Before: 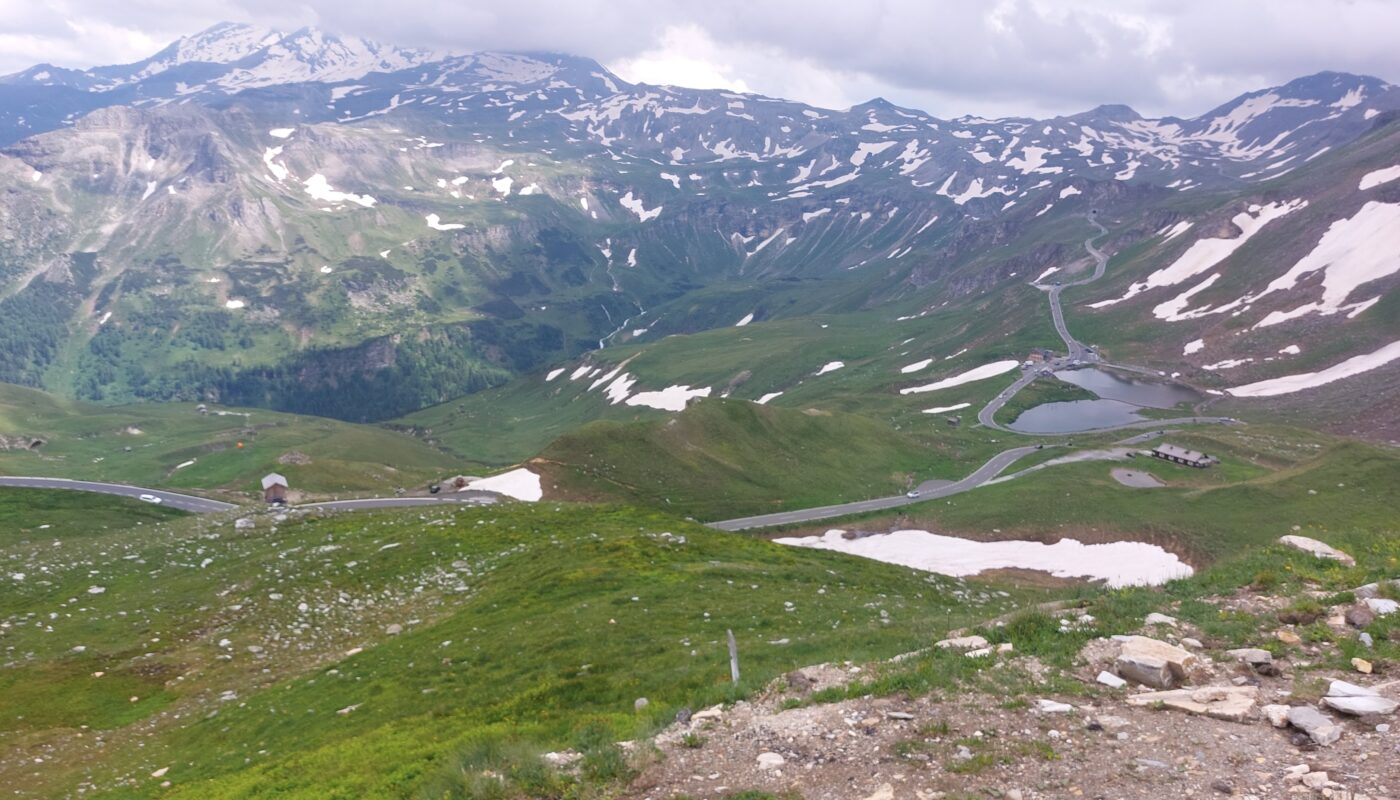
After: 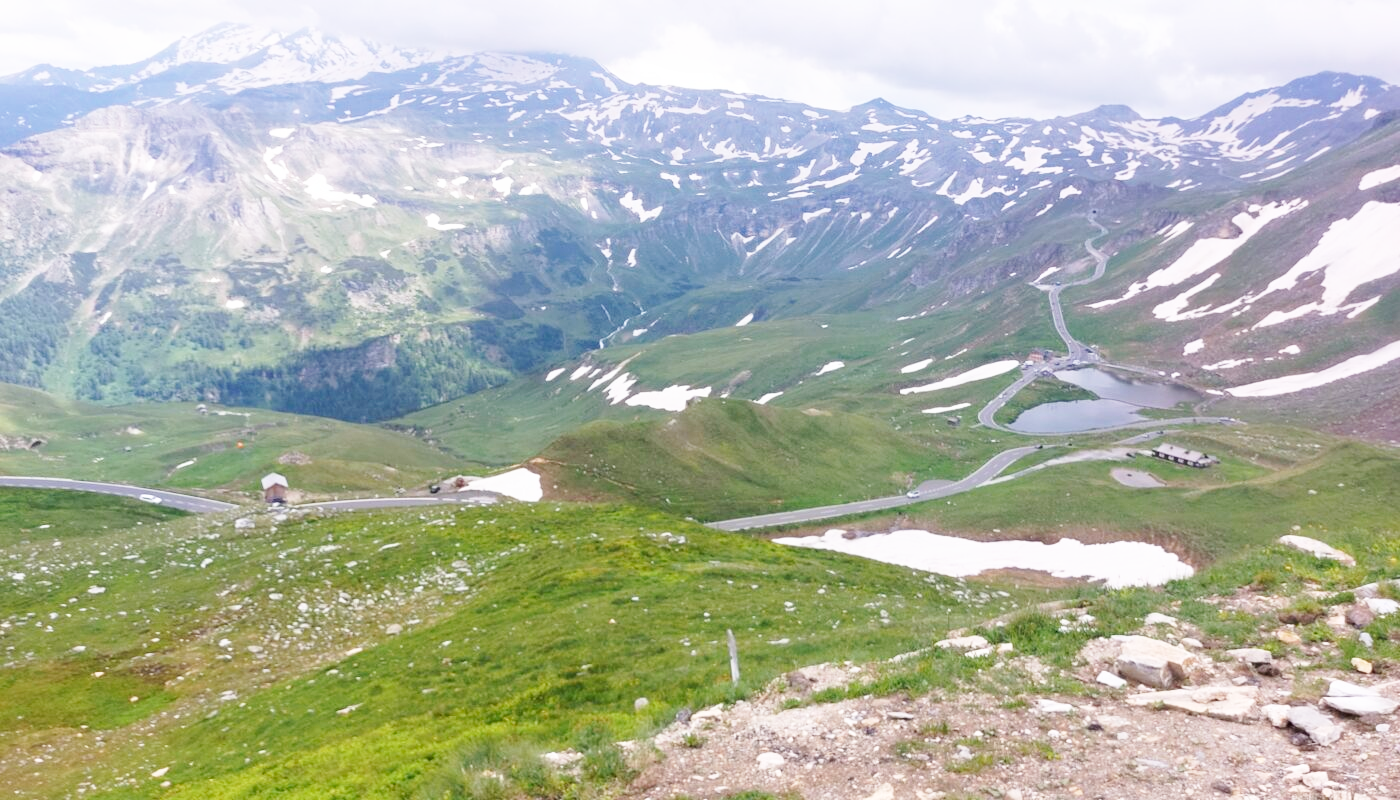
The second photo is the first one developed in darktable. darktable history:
base curve: curves: ch0 [(0, 0) (0.005, 0.002) (0.15, 0.3) (0.4, 0.7) (0.75, 0.95) (1, 1)], preserve colors none
tone equalizer: -7 EV 0.18 EV, -6 EV 0.12 EV, -5 EV 0.08 EV, -4 EV 0.04 EV, -2 EV -0.02 EV, -1 EV -0.04 EV, +0 EV -0.06 EV, luminance estimator HSV value / RGB max
